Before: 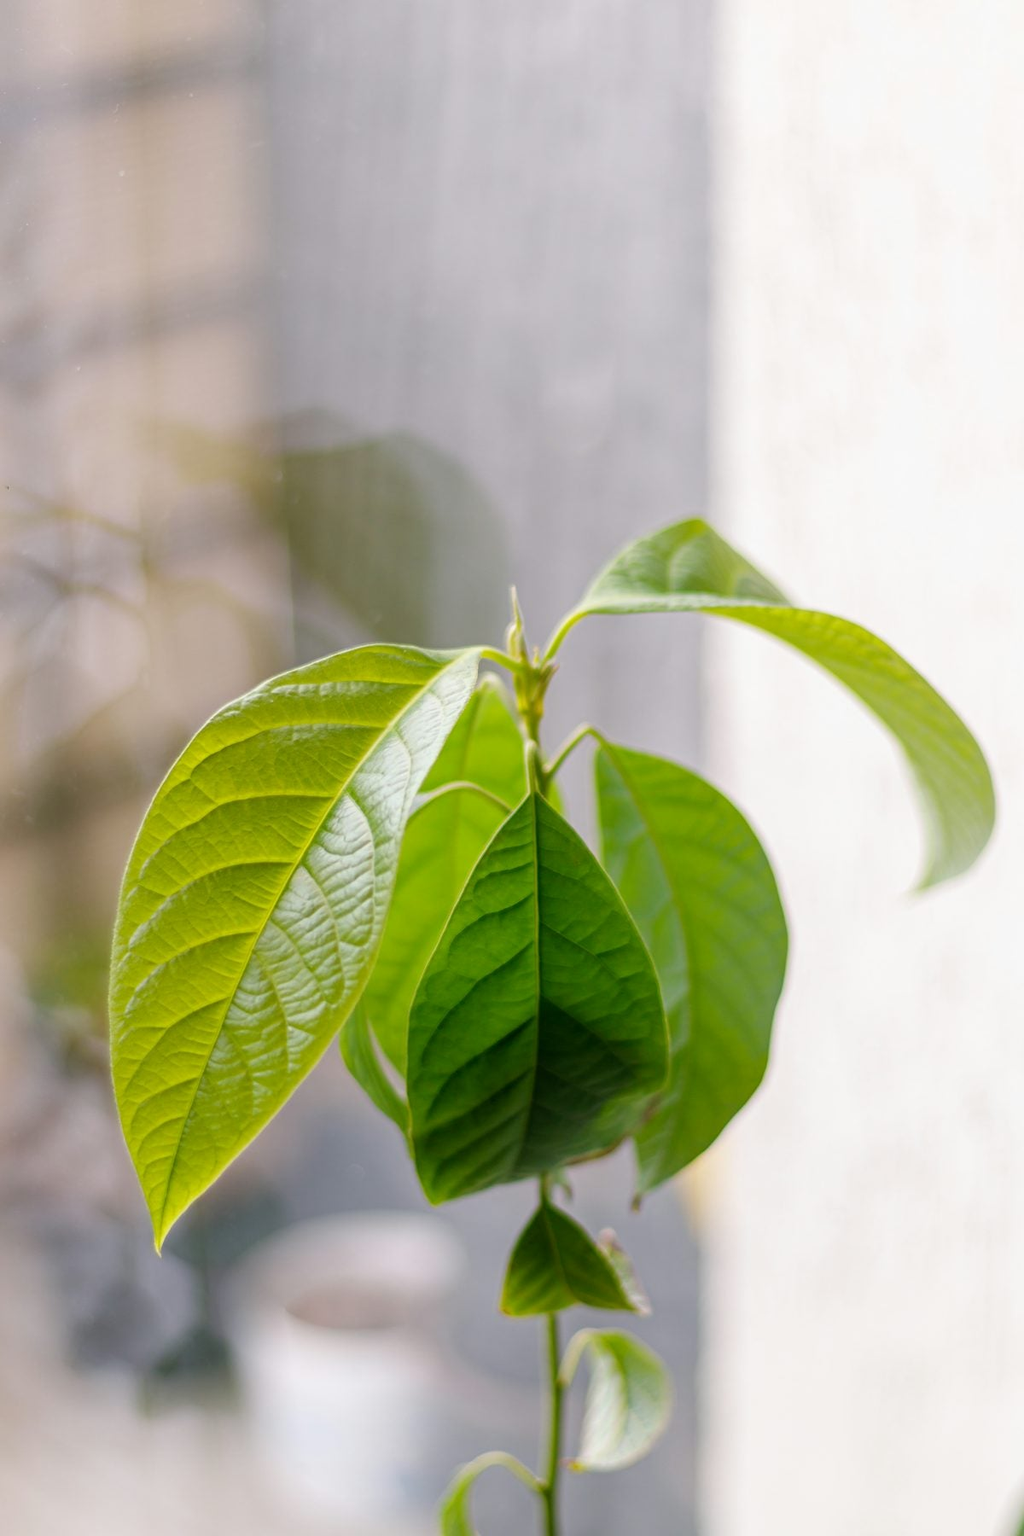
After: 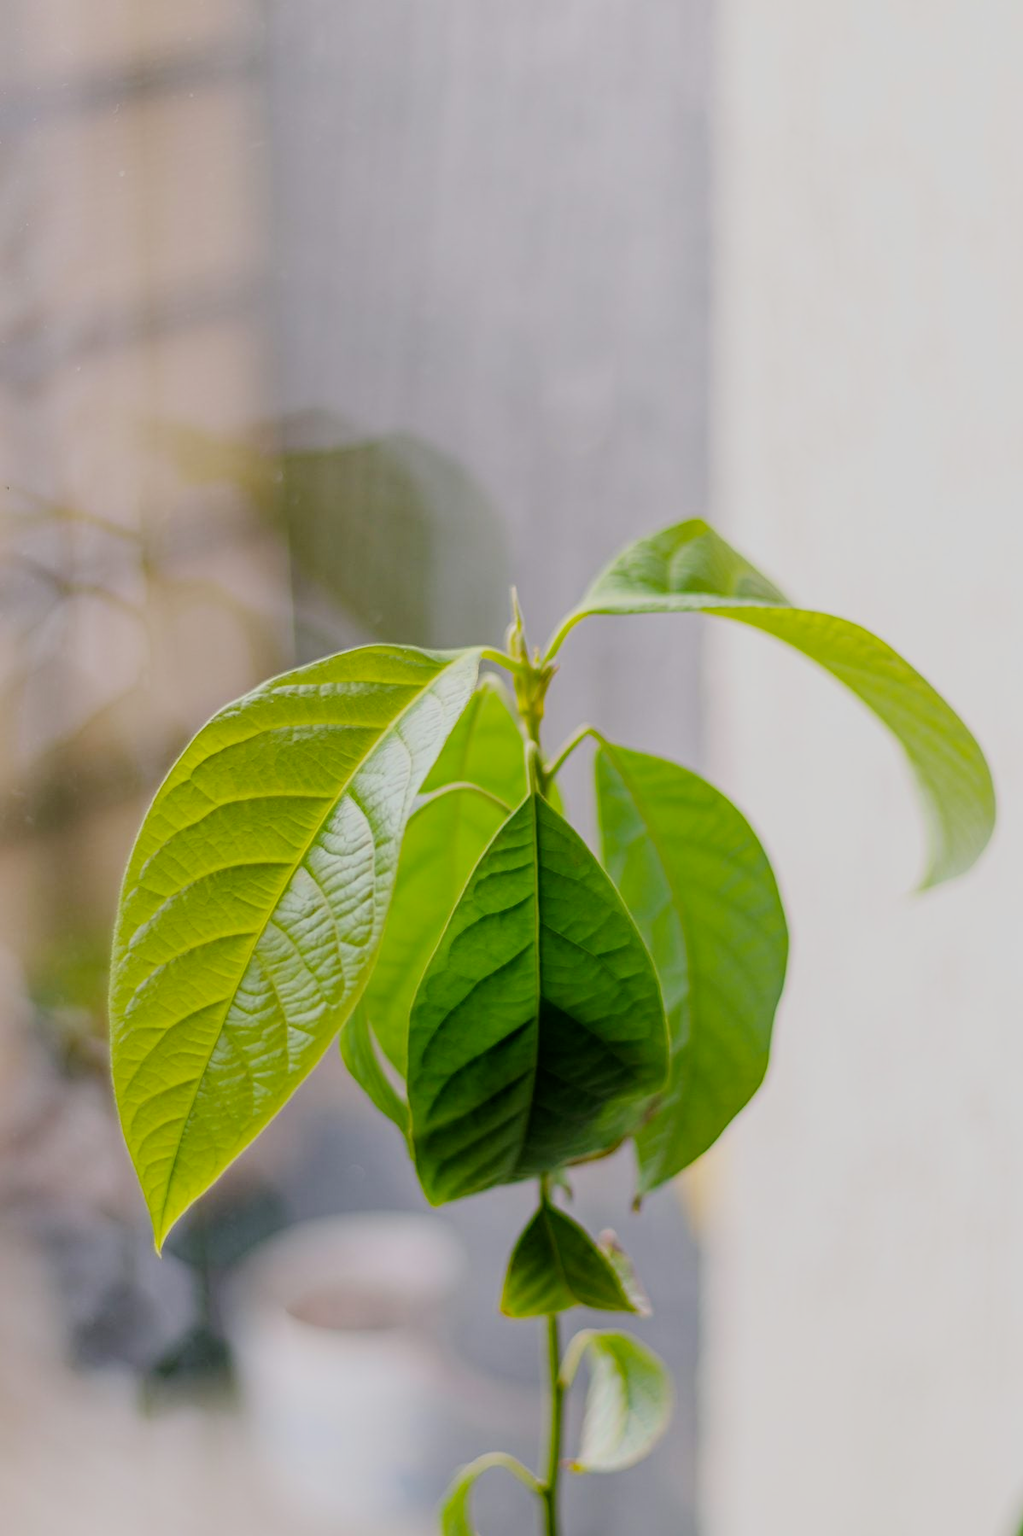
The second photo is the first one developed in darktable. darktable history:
haze removal: strength 0.29, distance 0.25, compatibility mode true, adaptive false
exposure: compensate highlight preservation false
color balance rgb: perceptual saturation grading › global saturation -1%
filmic rgb: black relative exposure -7.65 EV, white relative exposure 4.56 EV, hardness 3.61, color science v6 (2022)
